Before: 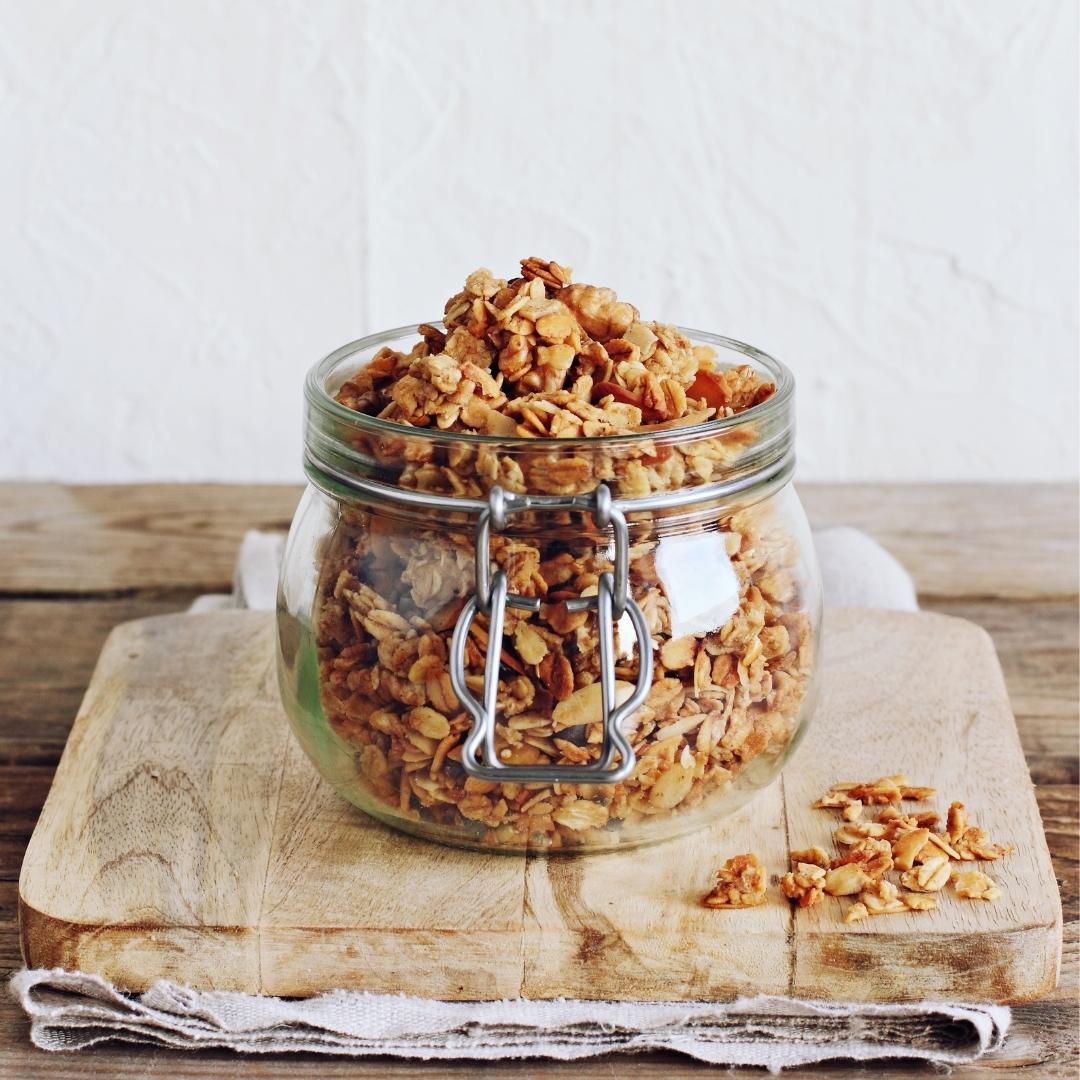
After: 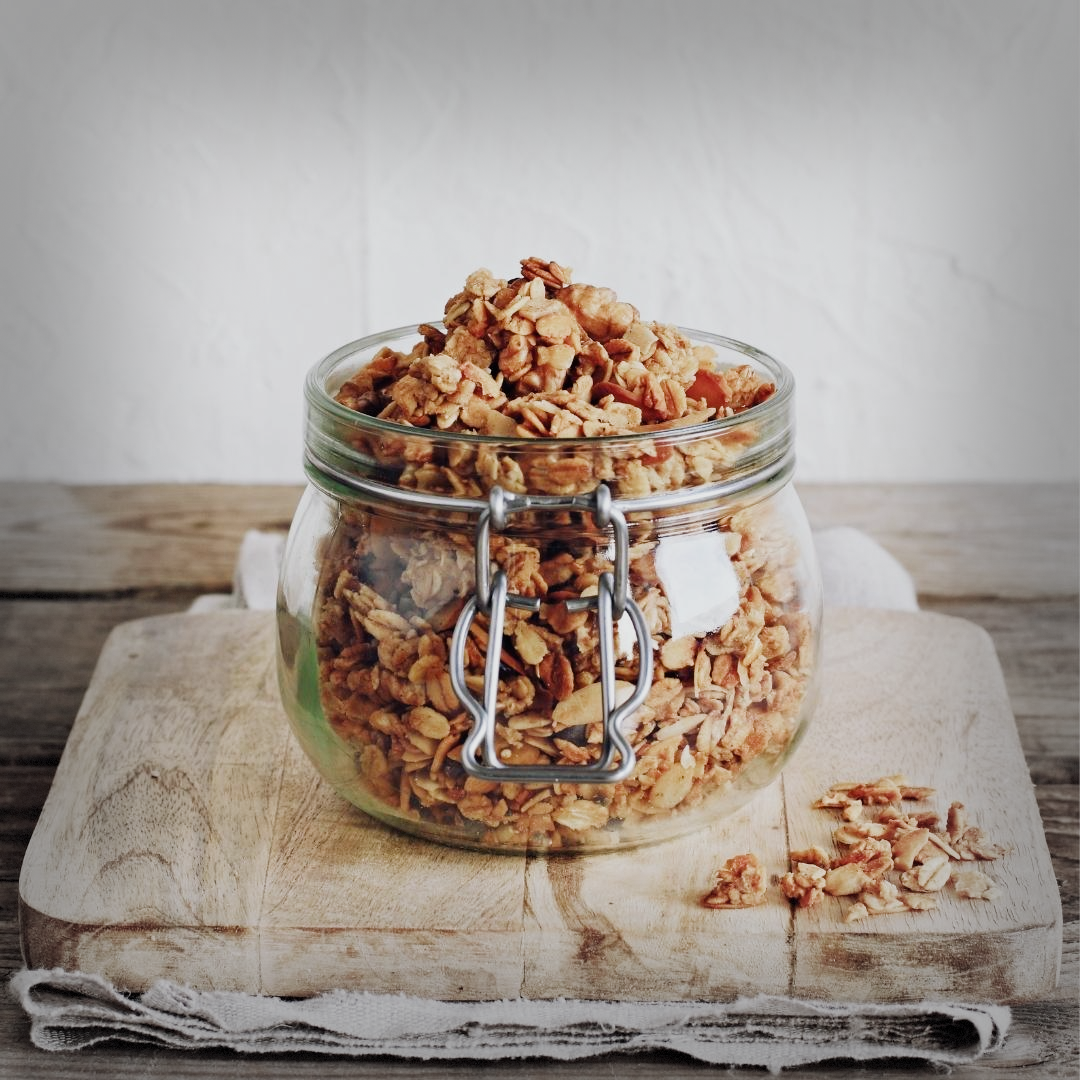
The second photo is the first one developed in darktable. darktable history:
filmic rgb: black relative exposure -14.13 EV, white relative exposure 3.35 EV, hardness 7.92, contrast 0.998, color science v4 (2020)
vignetting: fall-off start 52.39%, saturation -0.643, automatic ratio true, width/height ratio 1.315, shape 0.209, dithering 8-bit output
